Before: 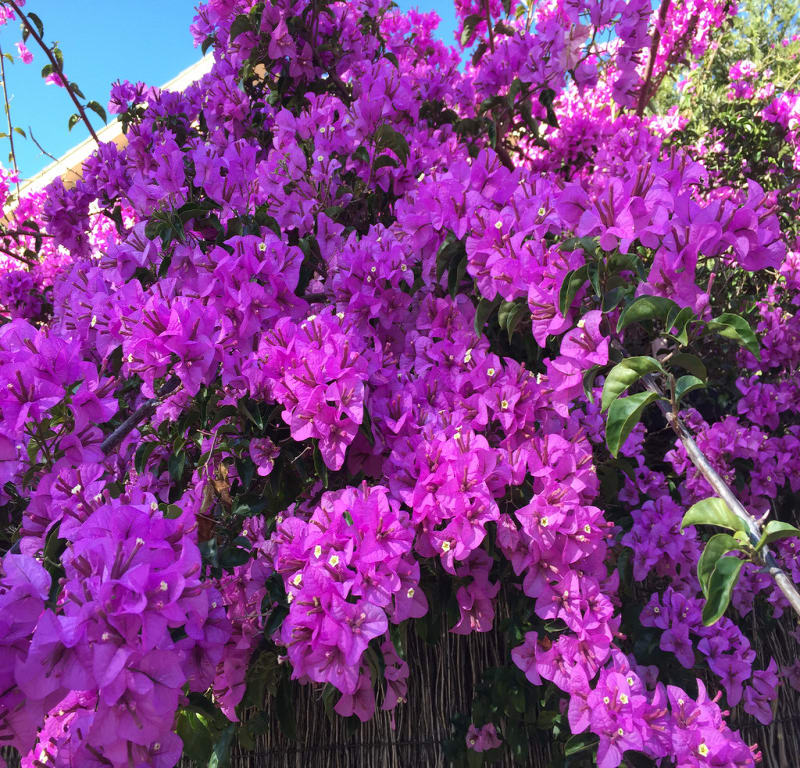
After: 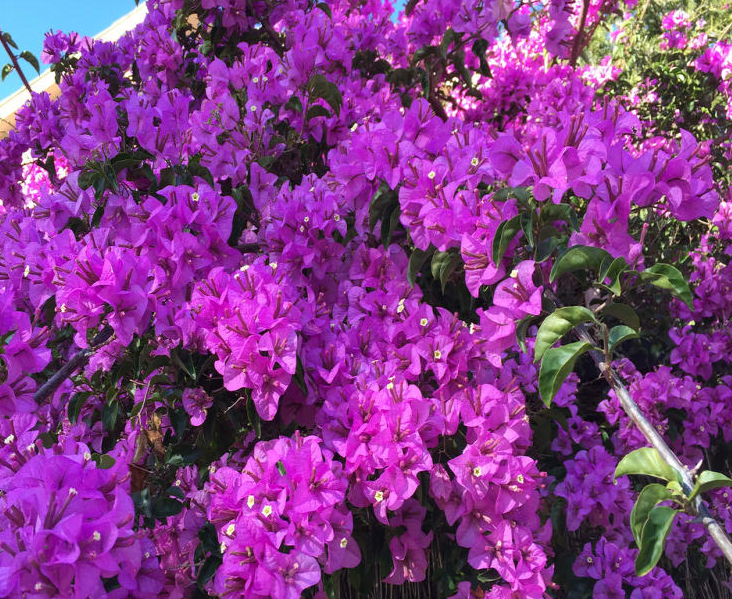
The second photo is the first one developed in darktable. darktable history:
crop: left 8.432%, top 6.536%, bottom 15.355%
